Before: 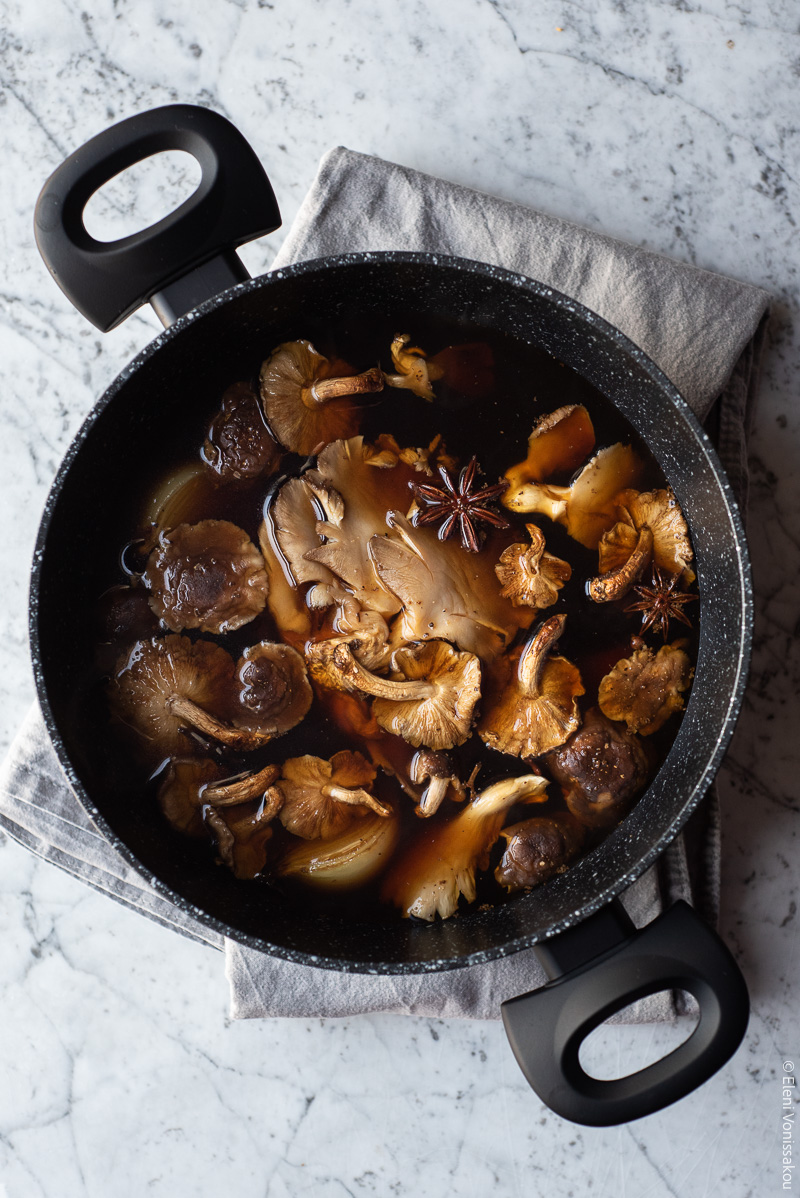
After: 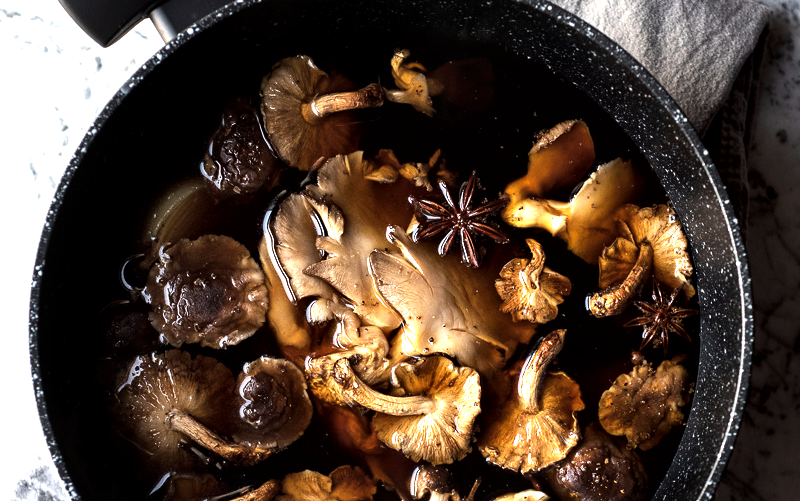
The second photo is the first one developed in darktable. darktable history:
crop and rotate: top 23.84%, bottom 34.294%
local contrast: mode bilateral grid, contrast 20, coarseness 50, detail 150%, midtone range 0.2
tone equalizer: -8 EV -1.08 EV, -7 EV -1.01 EV, -6 EV -0.867 EV, -5 EV -0.578 EV, -3 EV 0.578 EV, -2 EV 0.867 EV, -1 EV 1.01 EV, +0 EV 1.08 EV, edges refinement/feathering 500, mask exposure compensation -1.57 EV, preserve details no
